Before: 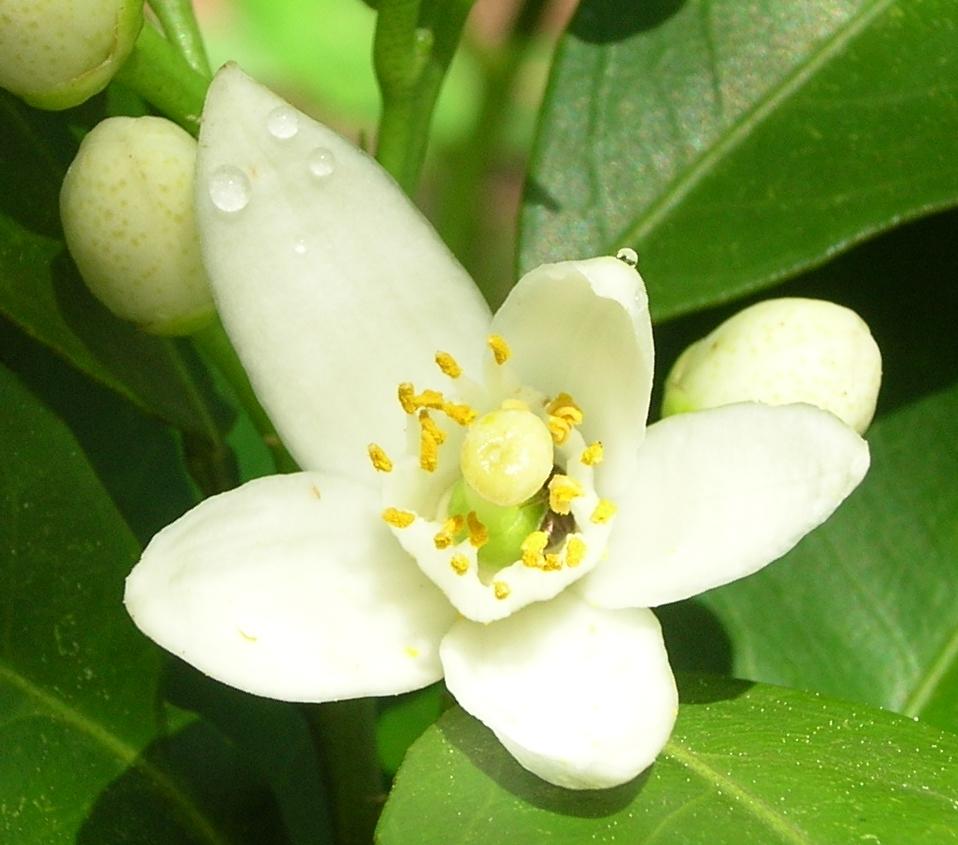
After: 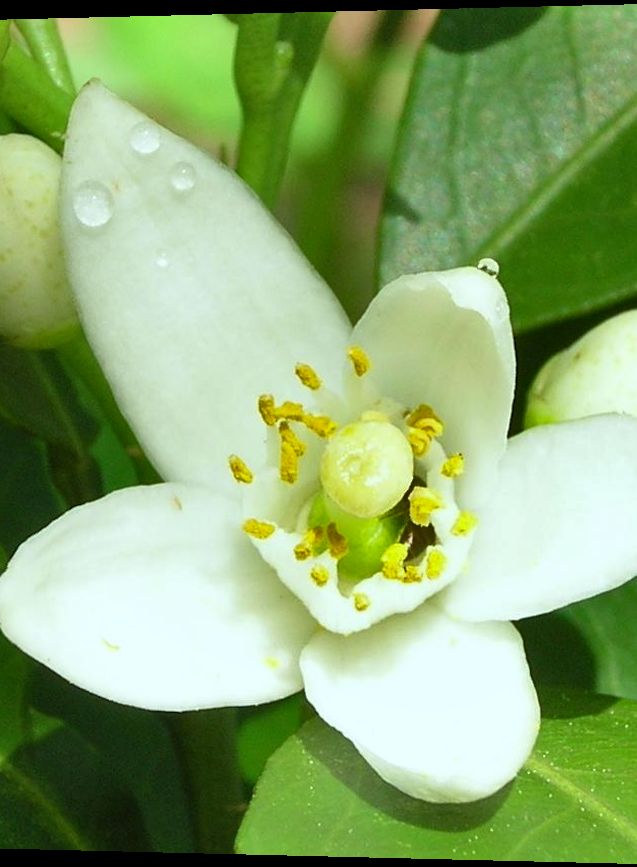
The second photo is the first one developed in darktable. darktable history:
crop and rotate: left 13.342%, right 19.991%
white balance: red 0.925, blue 1.046
rotate and perspective: lens shift (horizontal) -0.055, automatic cropping off
shadows and highlights: soften with gaussian
